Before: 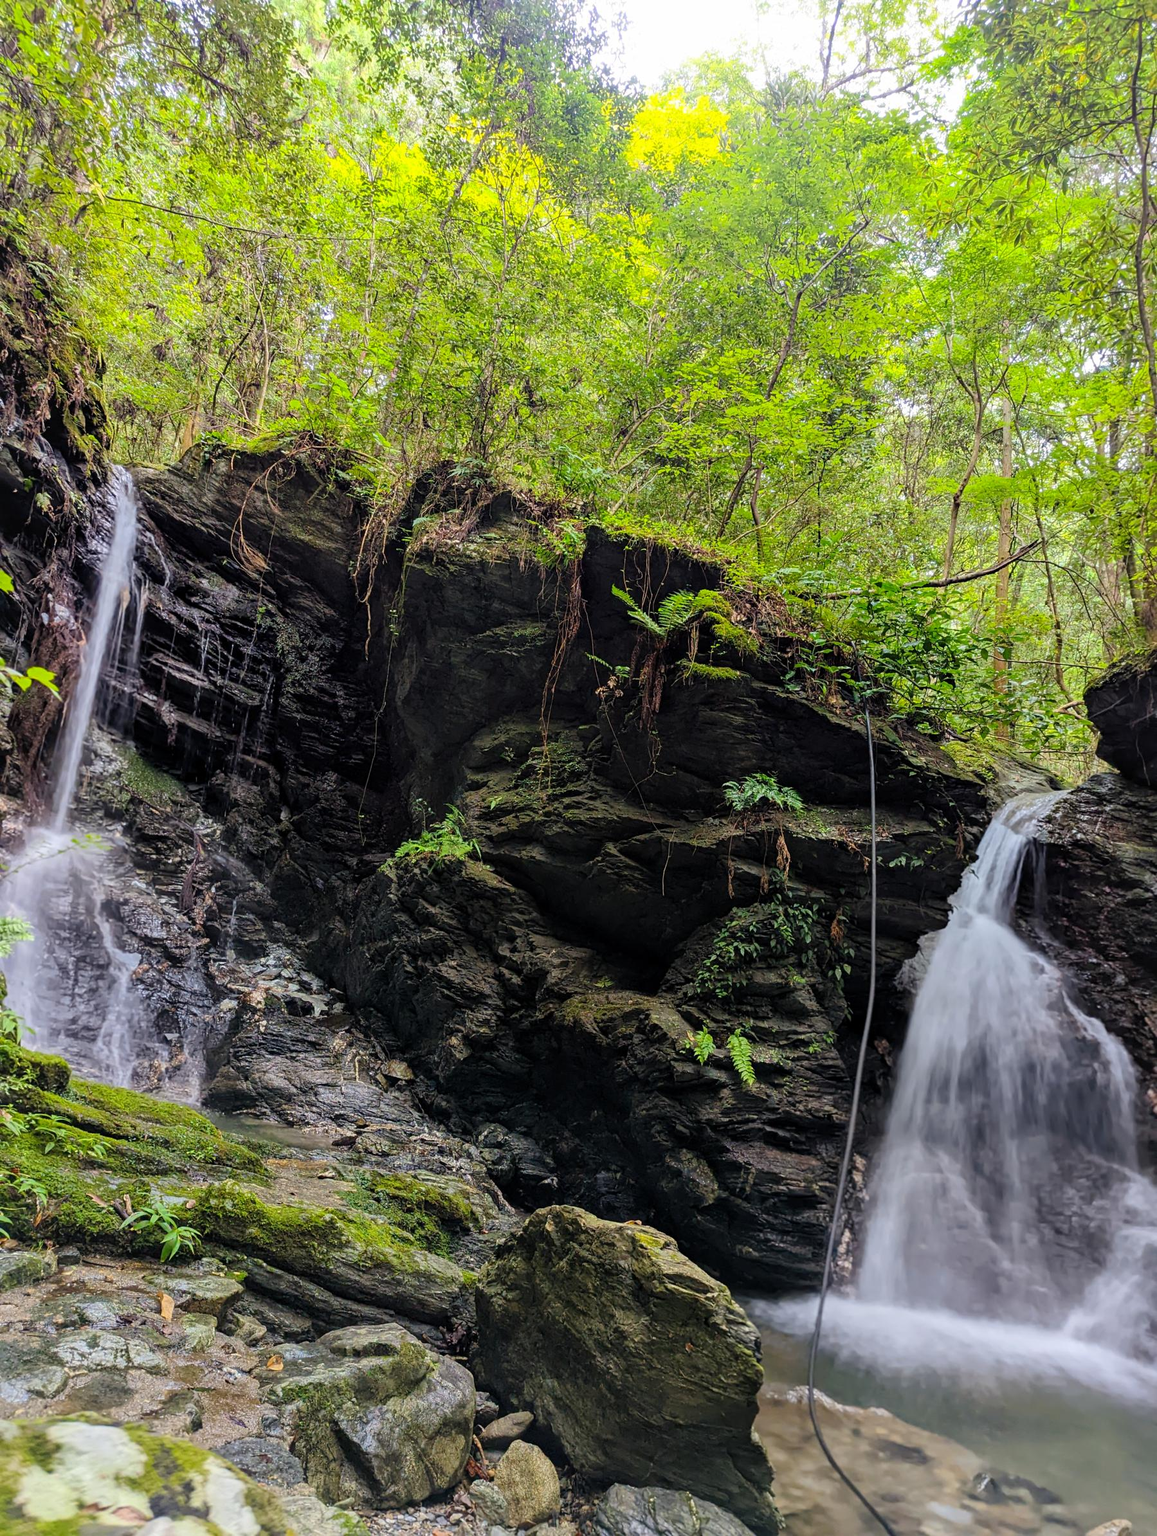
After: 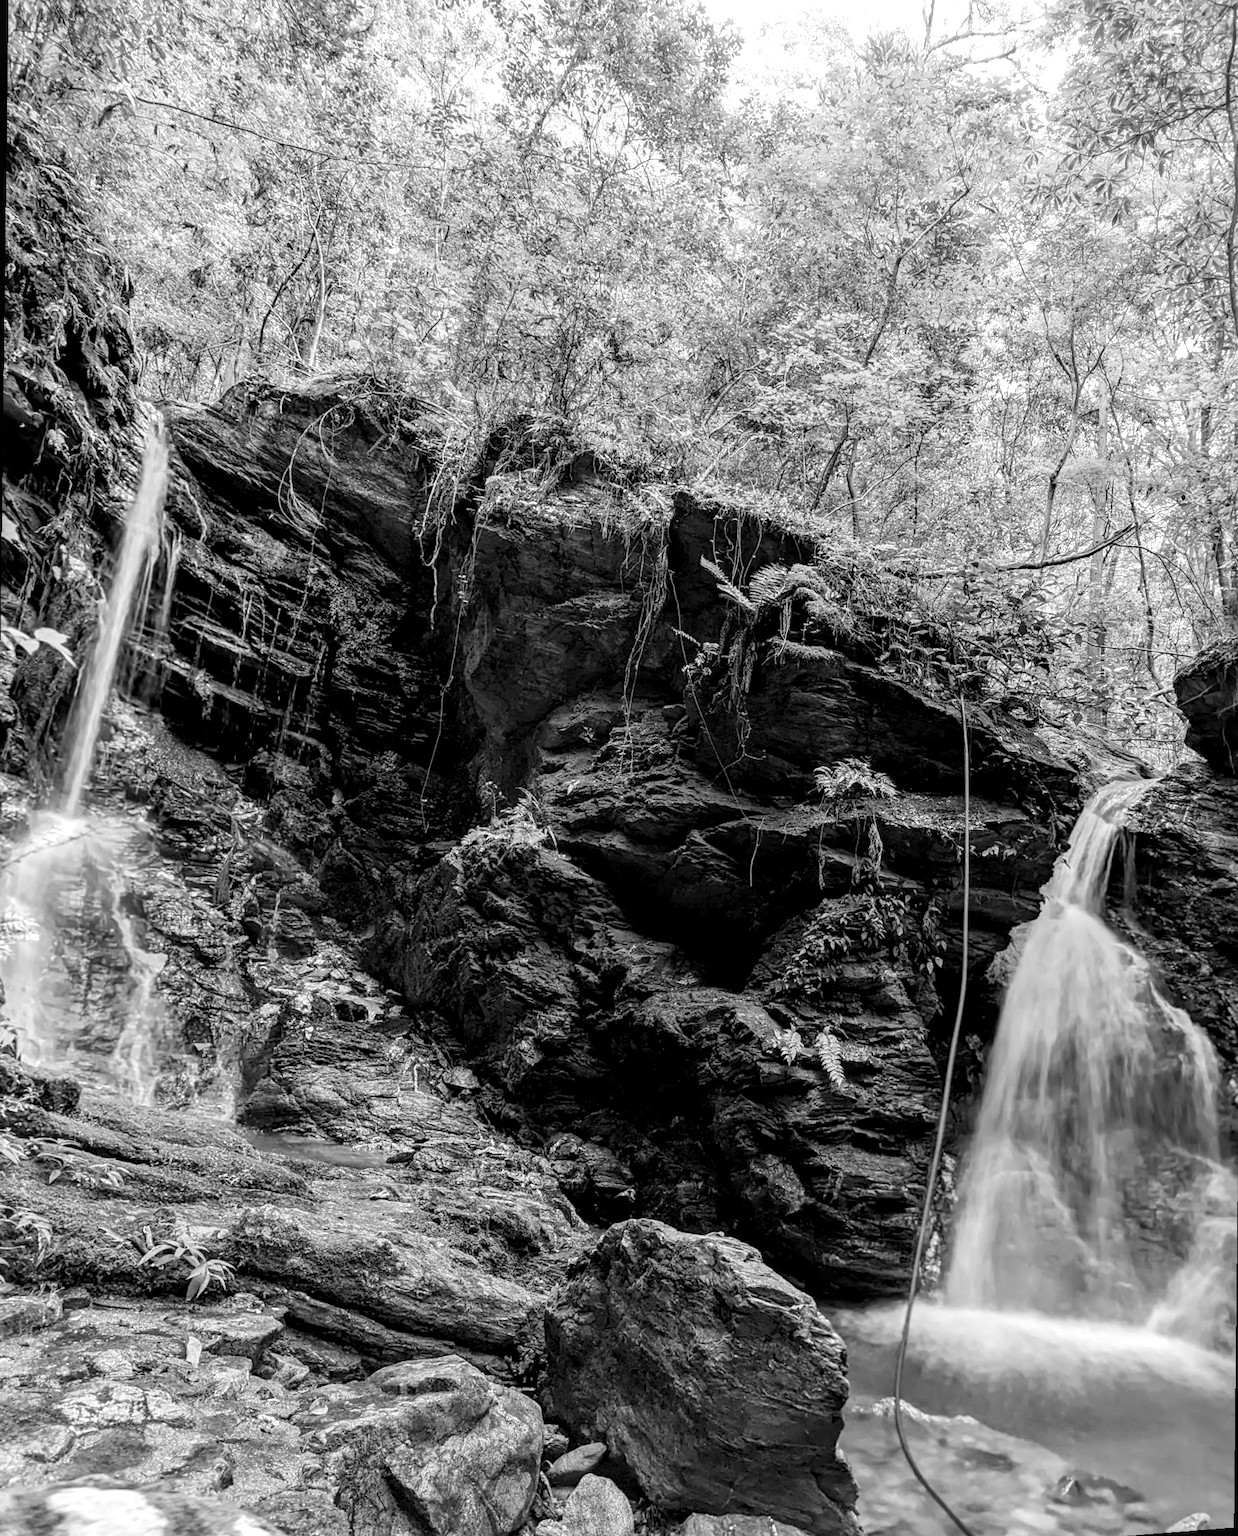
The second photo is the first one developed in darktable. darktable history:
local contrast: detail 130%
contrast brightness saturation: contrast 0.03, brightness 0.06, saturation 0.13
monochrome: on, module defaults
rotate and perspective: rotation 0.679°, lens shift (horizontal) 0.136, crop left 0.009, crop right 0.991, crop top 0.078, crop bottom 0.95
exposure: black level correction 0.003, exposure 0.383 EV, compensate highlight preservation false
white balance: red 0.967, blue 1.049
